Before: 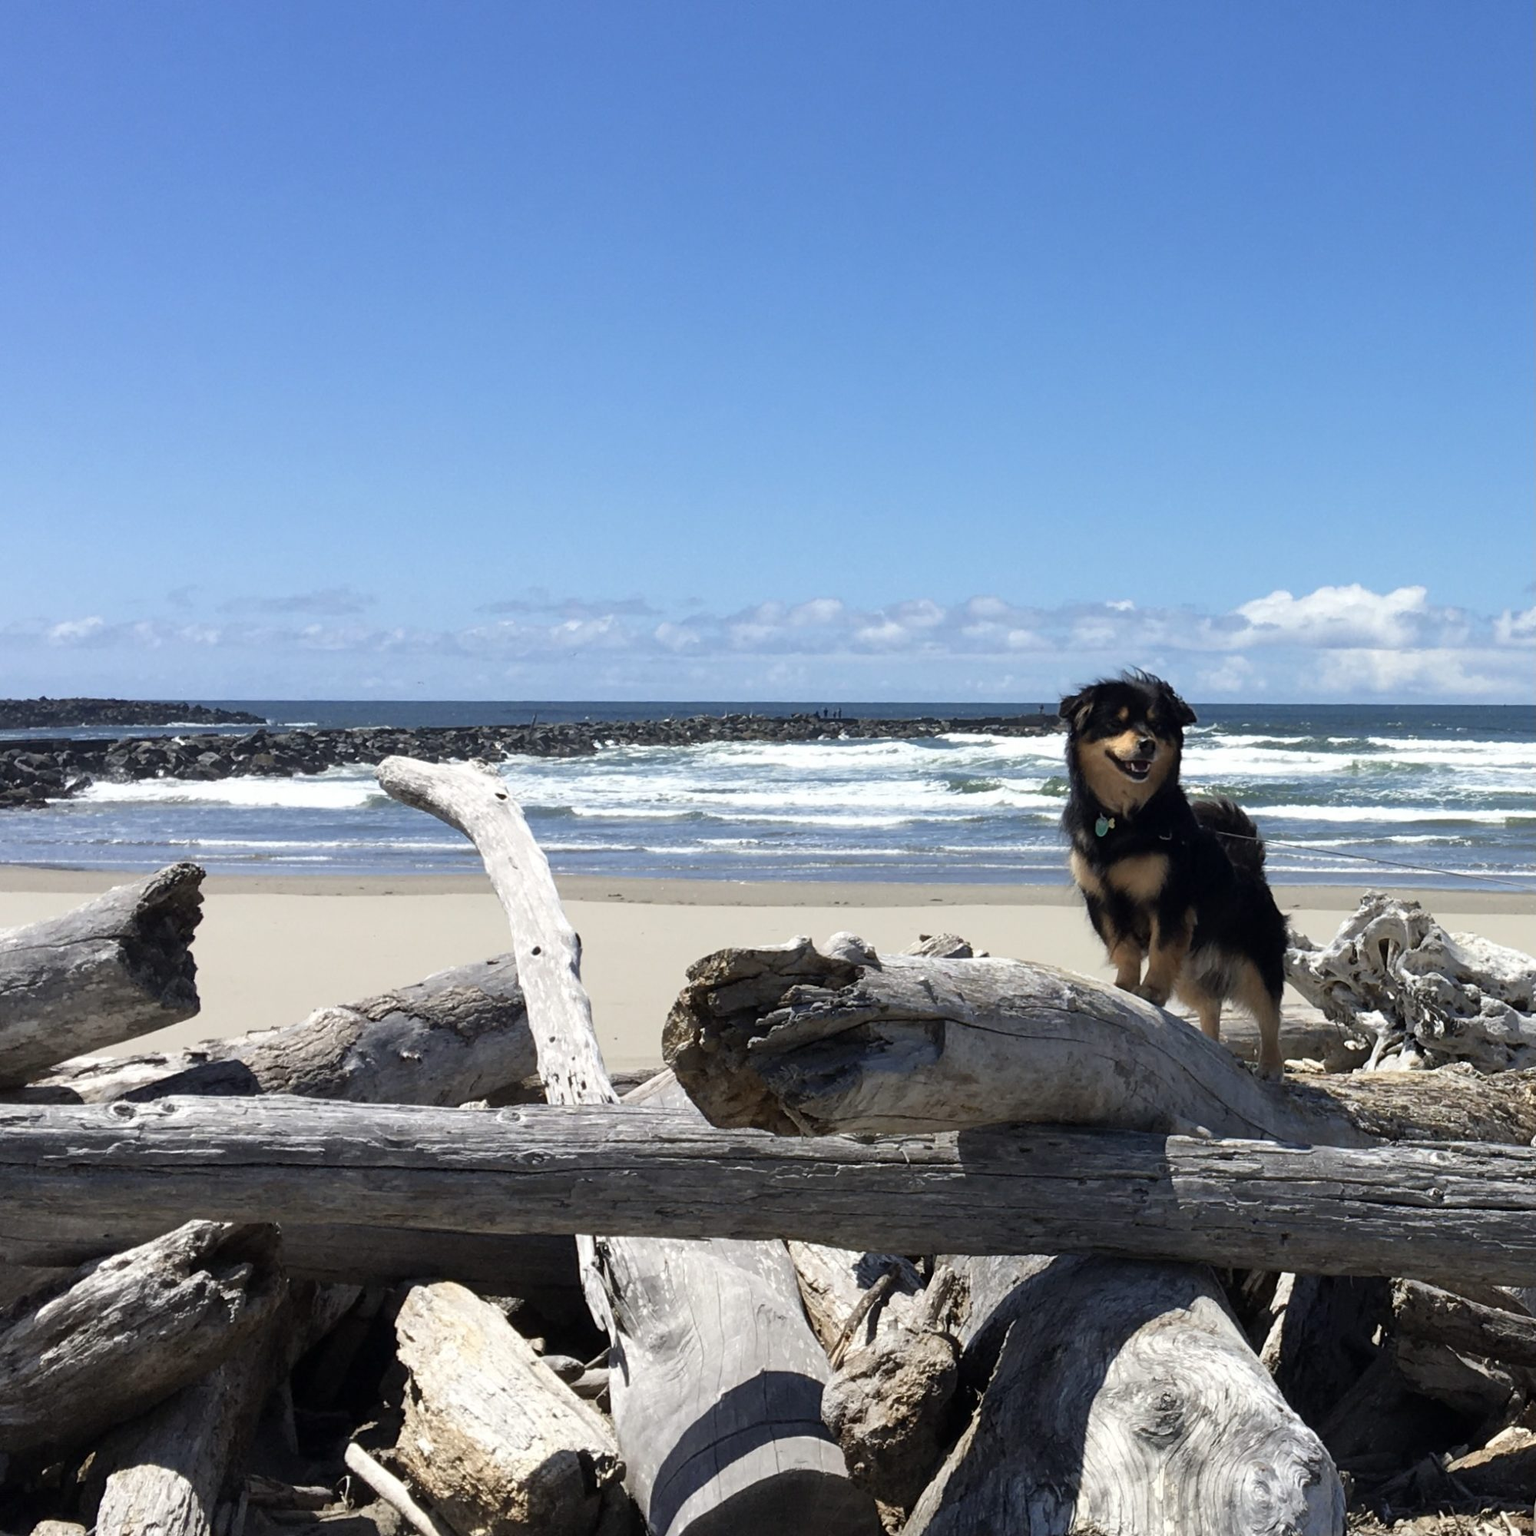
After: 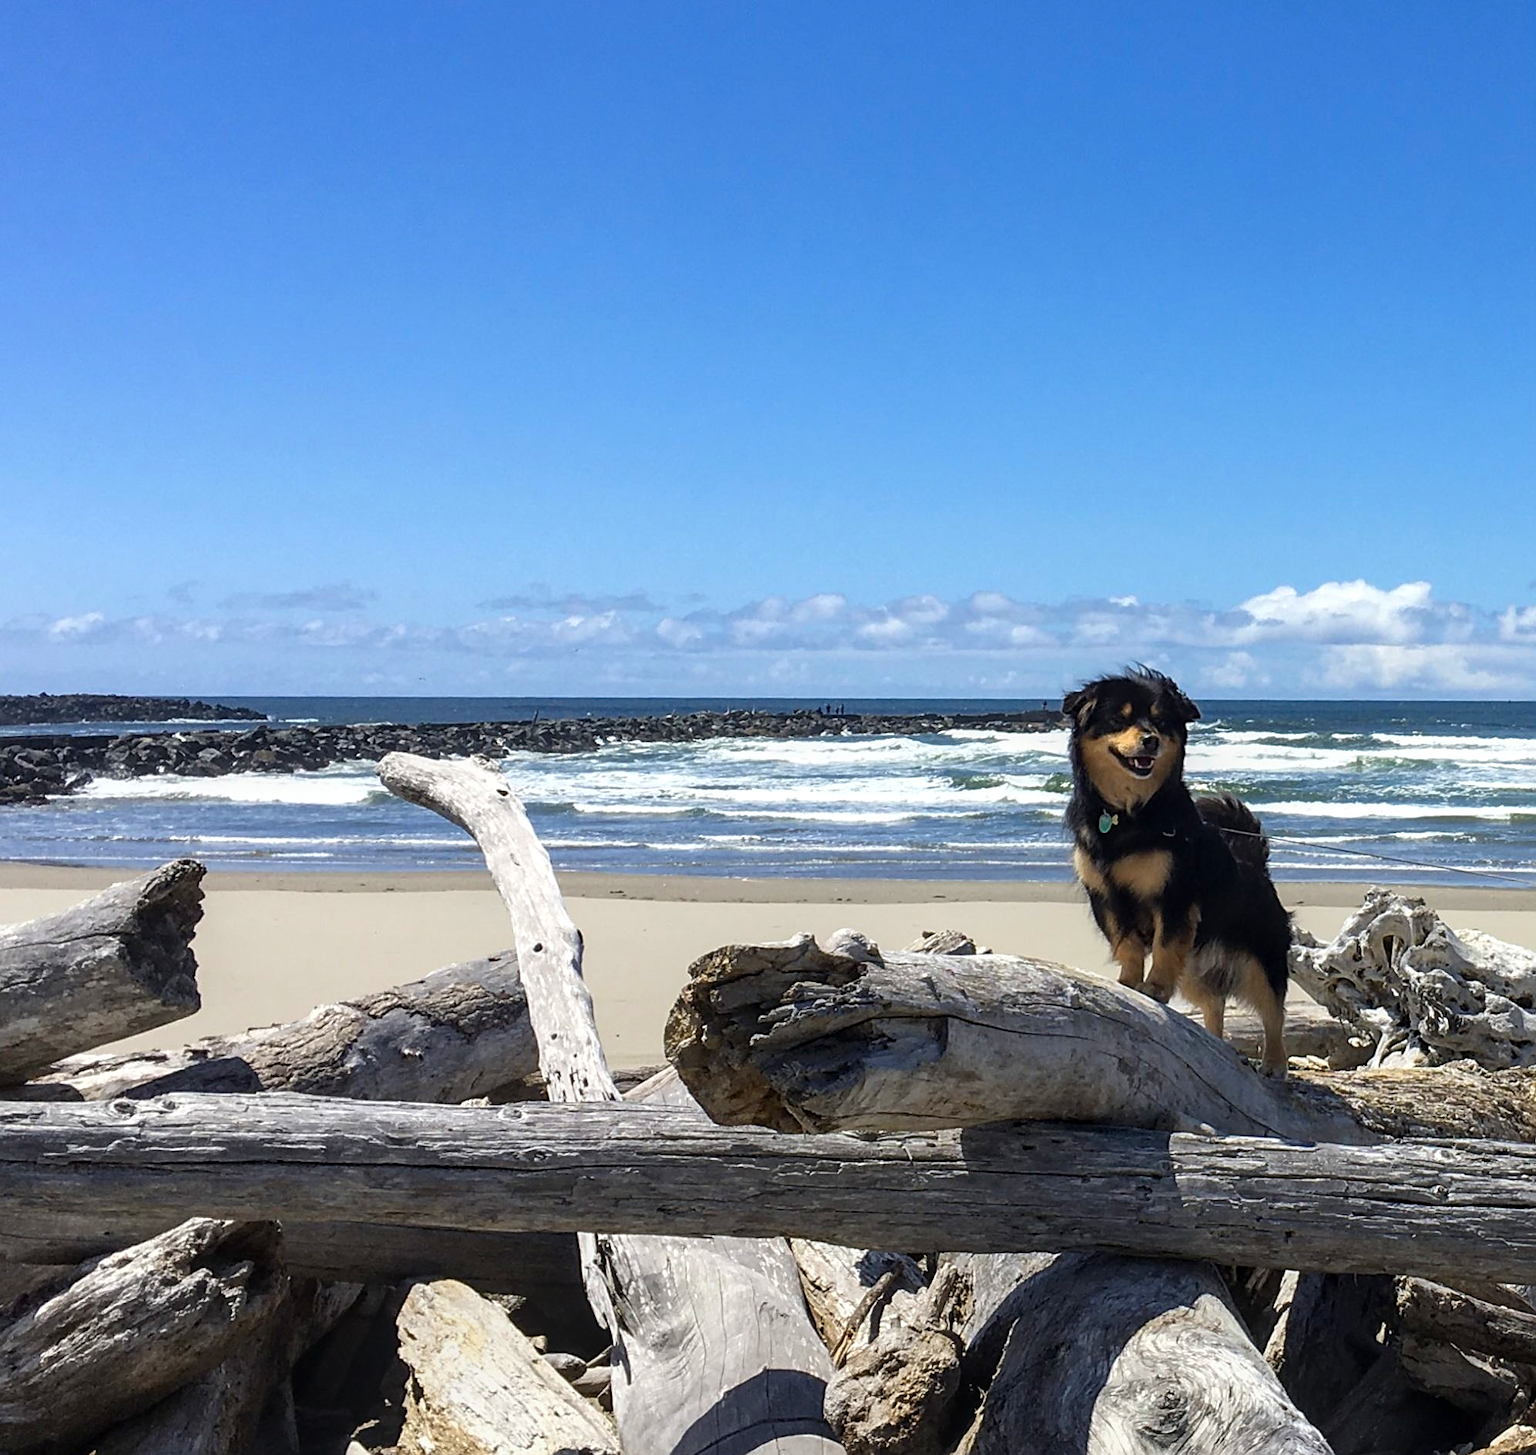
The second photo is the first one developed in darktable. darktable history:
local contrast: on, module defaults
sharpen: on, module defaults
crop: top 0.448%, right 0.264%, bottom 5.045%
color balance rgb: perceptual saturation grading › global saturation 25%, global vibrance 20%
